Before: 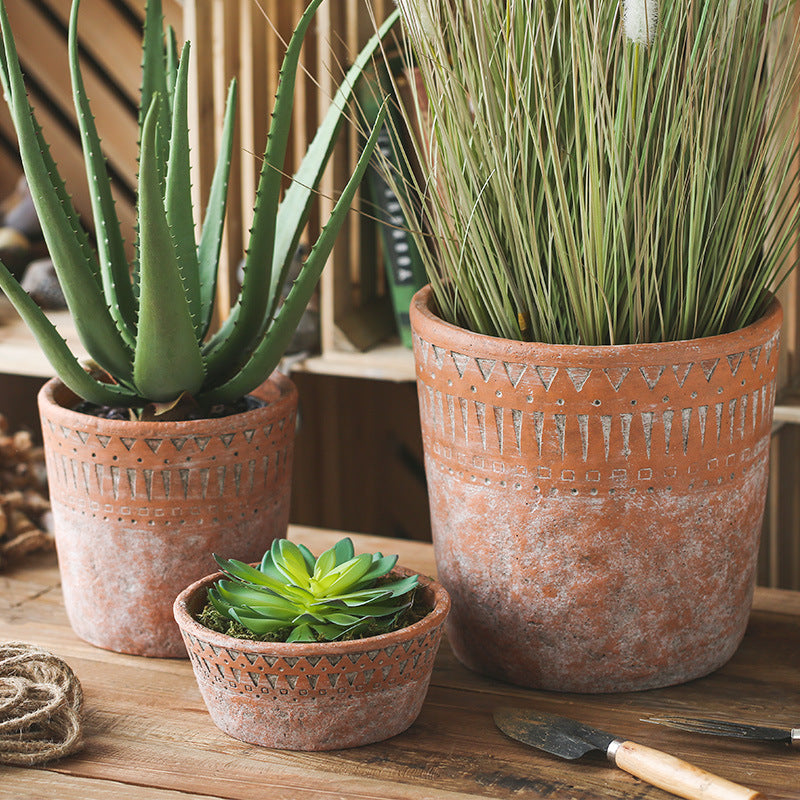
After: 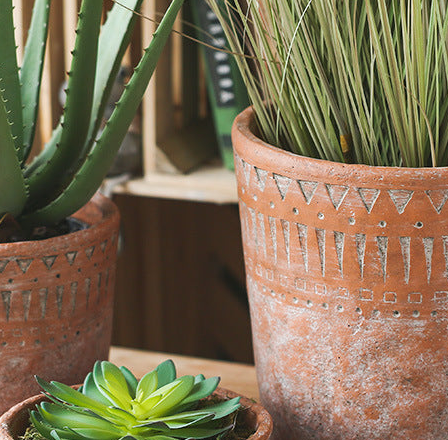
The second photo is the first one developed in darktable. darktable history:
crop and rotate: left 22.252%, top 22.372%, right 21.673%, bottom 22.534%
